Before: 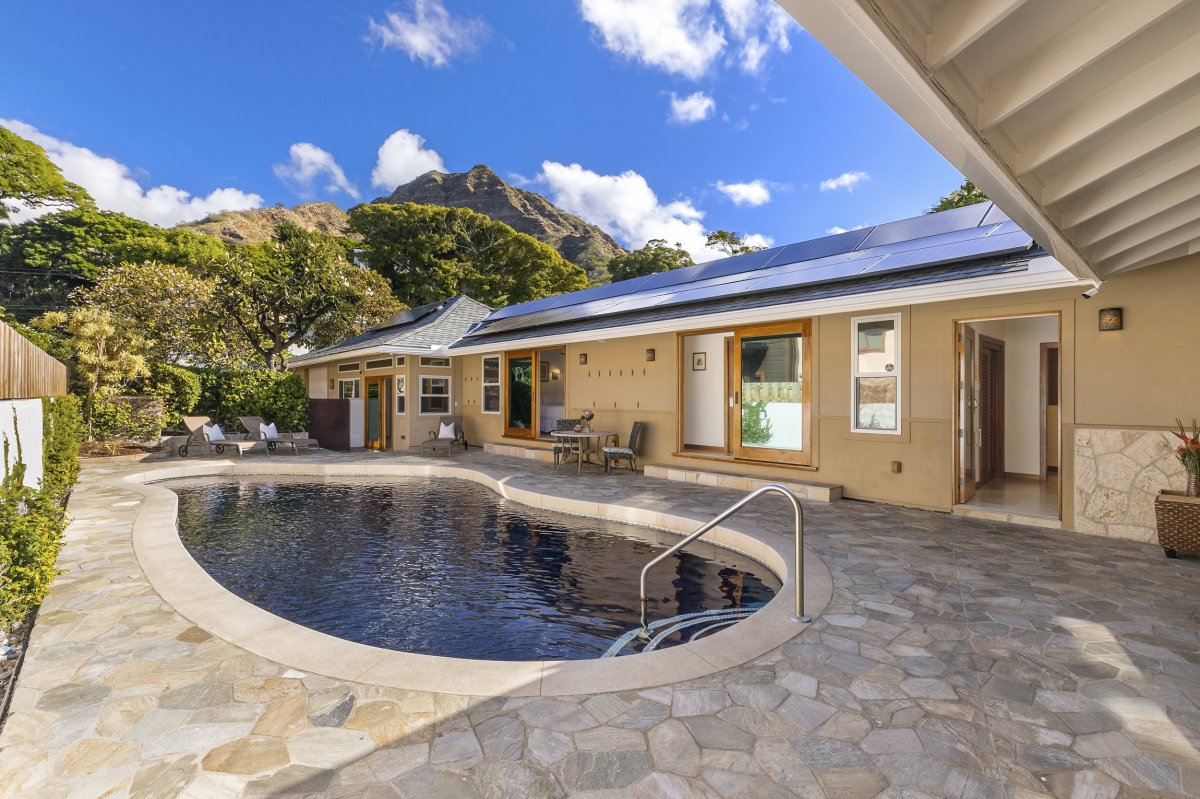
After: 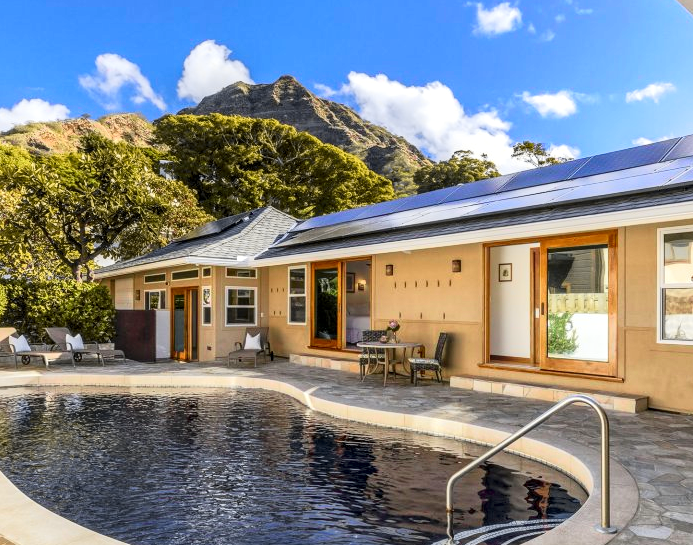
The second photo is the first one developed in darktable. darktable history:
tone curve: curves: ch0 [(0, 0.006) (0.037, 0.022) (0.123, 0.105) (0.19, 0.173) (0.277, 0.279) (0.474, 0.517) (0.597, 0.662) (0.687, 0.774) (0.855, 0.891) (1, 0.982)]; ch1 [(0, 0) (0.243, 0.245) (0.422, 0.415) (0.493, 0.498) (0.508, 0.503) (0.531, 0.55) (0.551, 0.582) (0.626, 0.672) (0.694, 0.732) (1, 1)]; ch2 [(0, 0) (0.249, 0.216) (0.356, 0.329) (0.424, 0.442) (0.476, 0.477) (0.498, 0.503) (0.517, 0.524) (0.532, 0.547) (0.562, 0.592) (0.614, 0.657) (0.706, 0.748) (0.808, 0.809) (0.991, 0.968)], color space Lab, independent channels, preserve colors none
local contrast: detail 130%
crop: left 16.202%, top 11.208%, right 26.045%, bottom 20.557%
